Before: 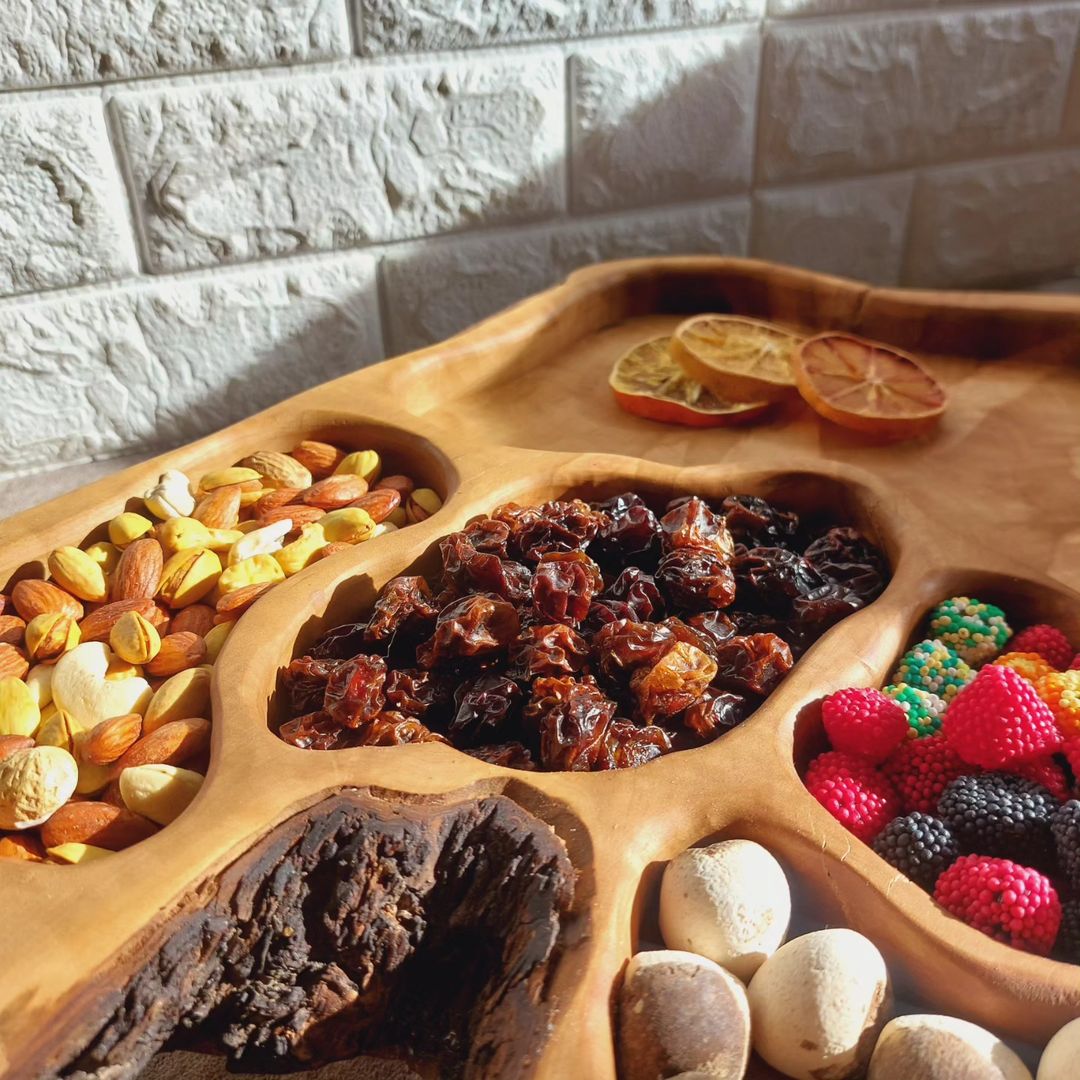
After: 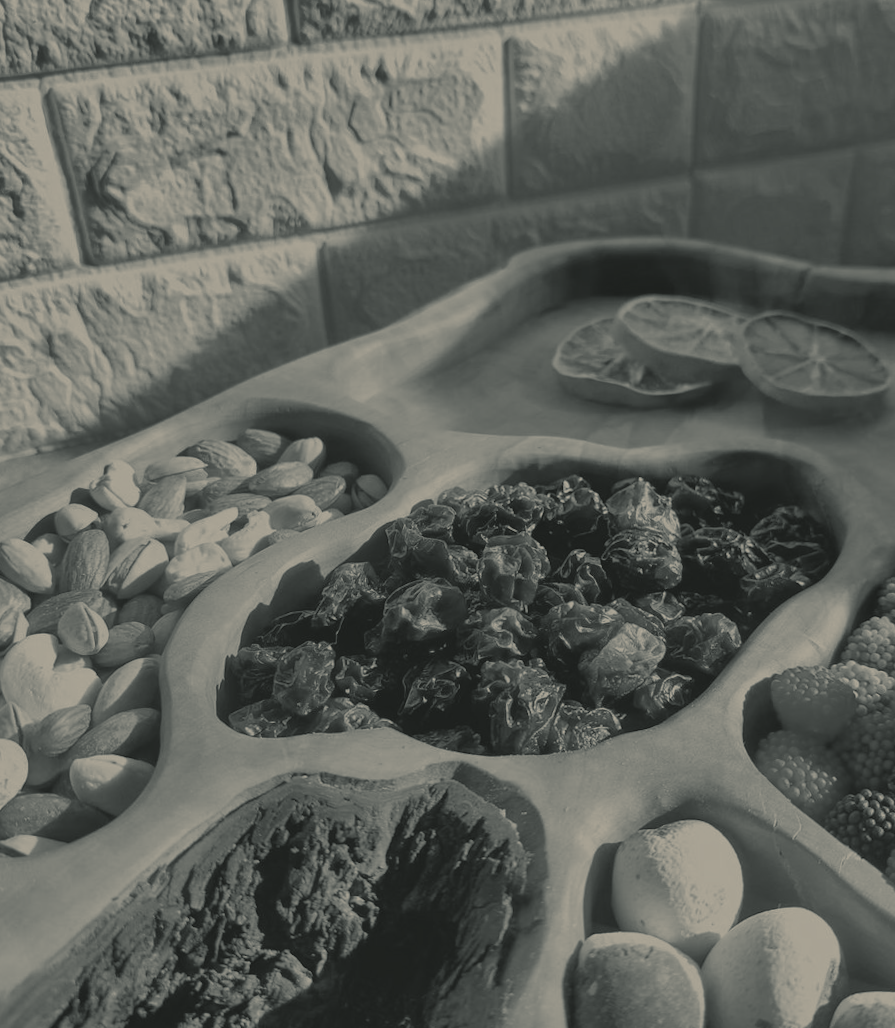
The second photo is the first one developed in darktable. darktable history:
split-toning: shadows › hue 201.6°, shadows › saturation 0.16, highlights › hue 50.4°, highlights › saturation 0.2, balance -49.9
colorize: hue 41.44°, saturation 22%, source mix 60%, lightness 10.61%
shadows and highlights: soften with gaussian
crop and rotate: angle 1°, left 4.281%, top 0.642%, right 11.383%, bottom 2.486%
